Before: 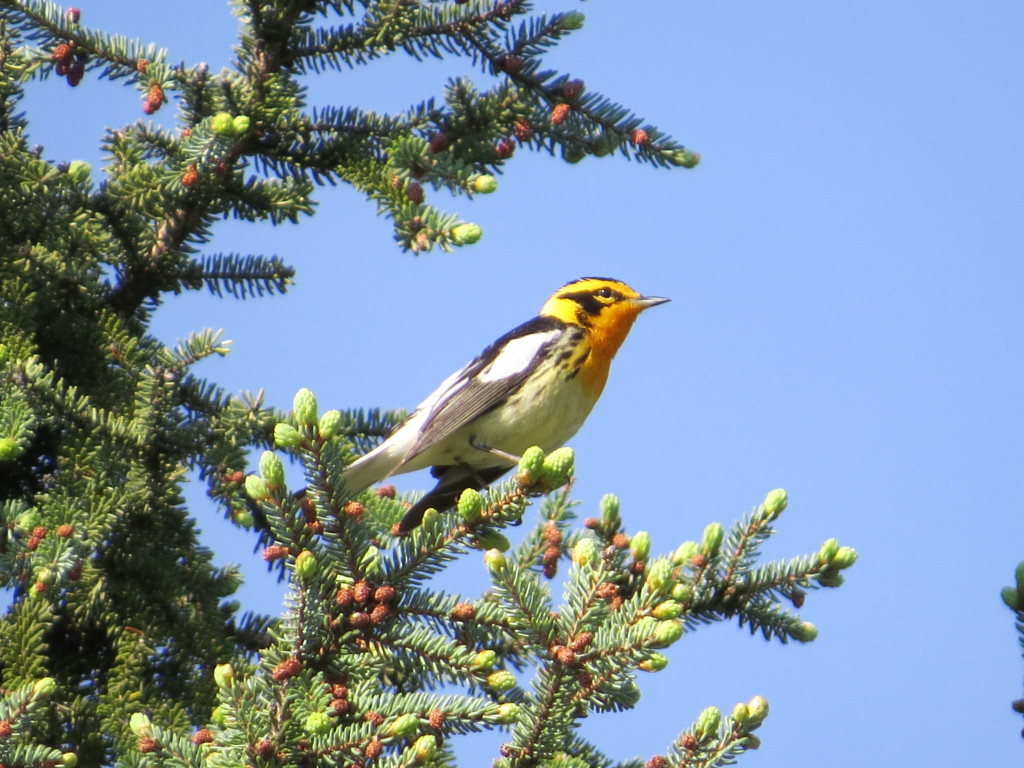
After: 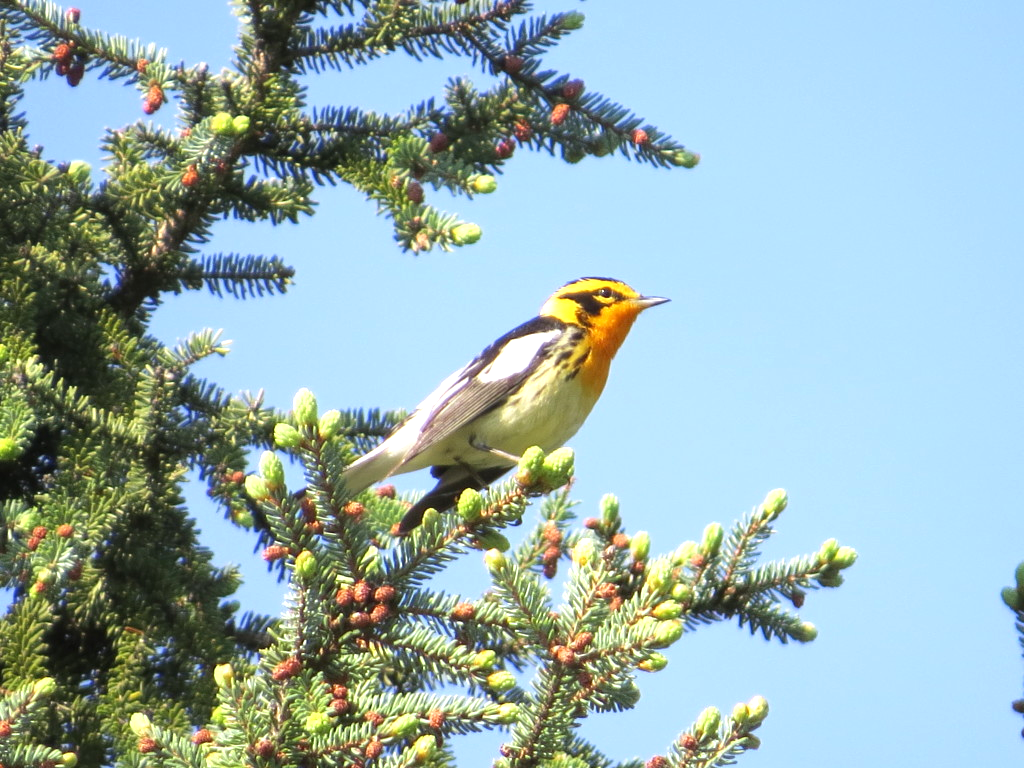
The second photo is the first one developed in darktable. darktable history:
exposure: exposure 0.574 EV, compensate highlight preservation false
